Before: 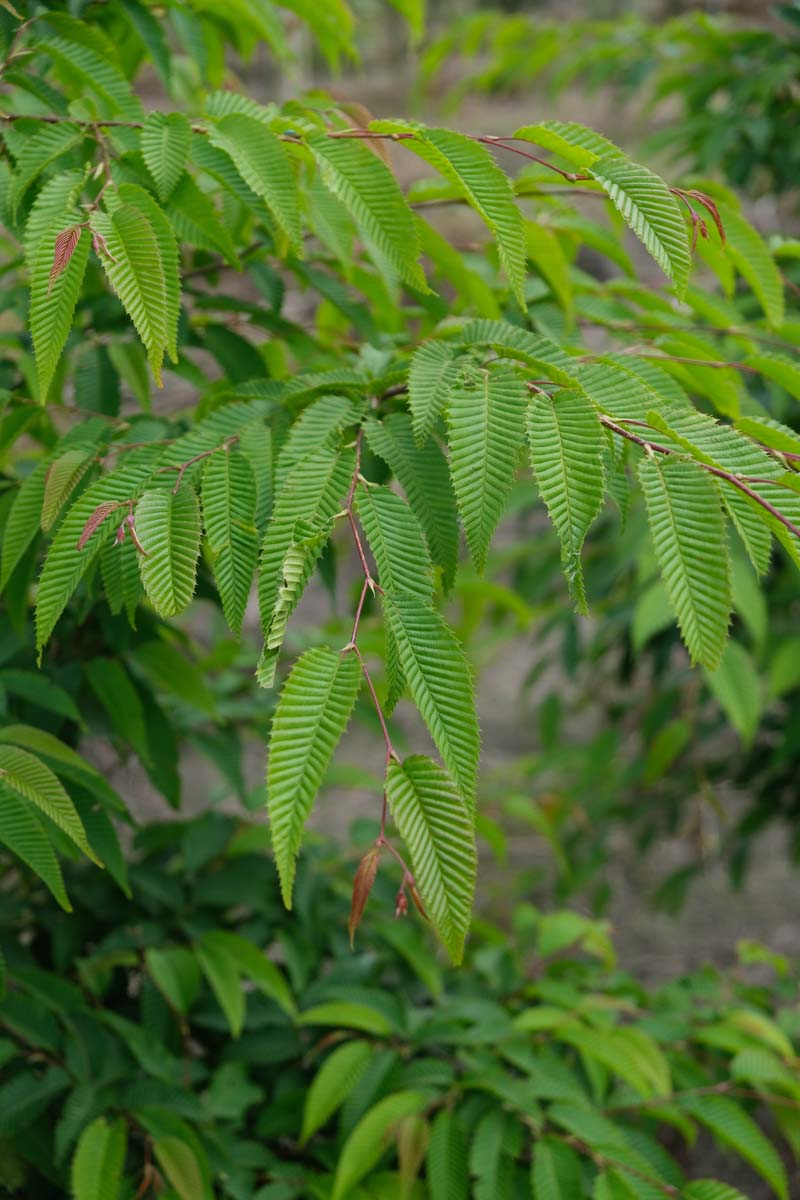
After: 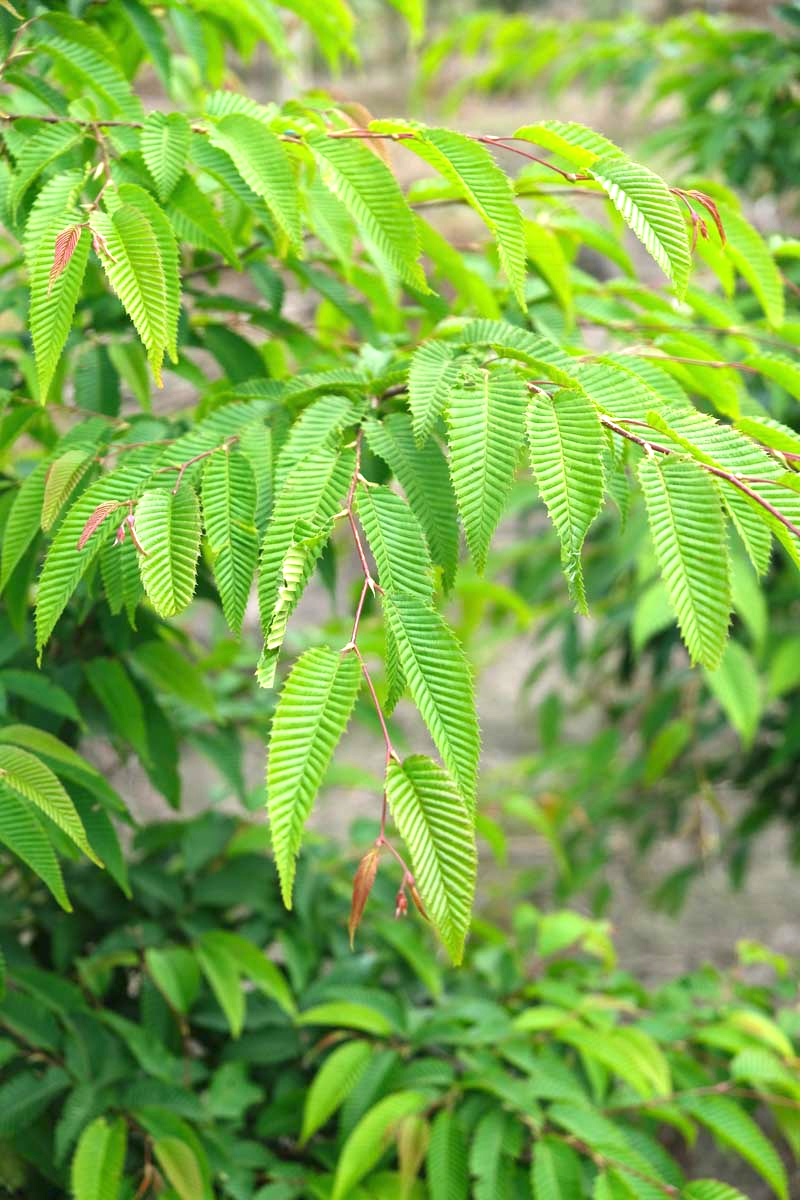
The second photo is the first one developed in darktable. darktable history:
exposure: black level correction 0, exposure 1.365 EV, compensate highlight preservation false
